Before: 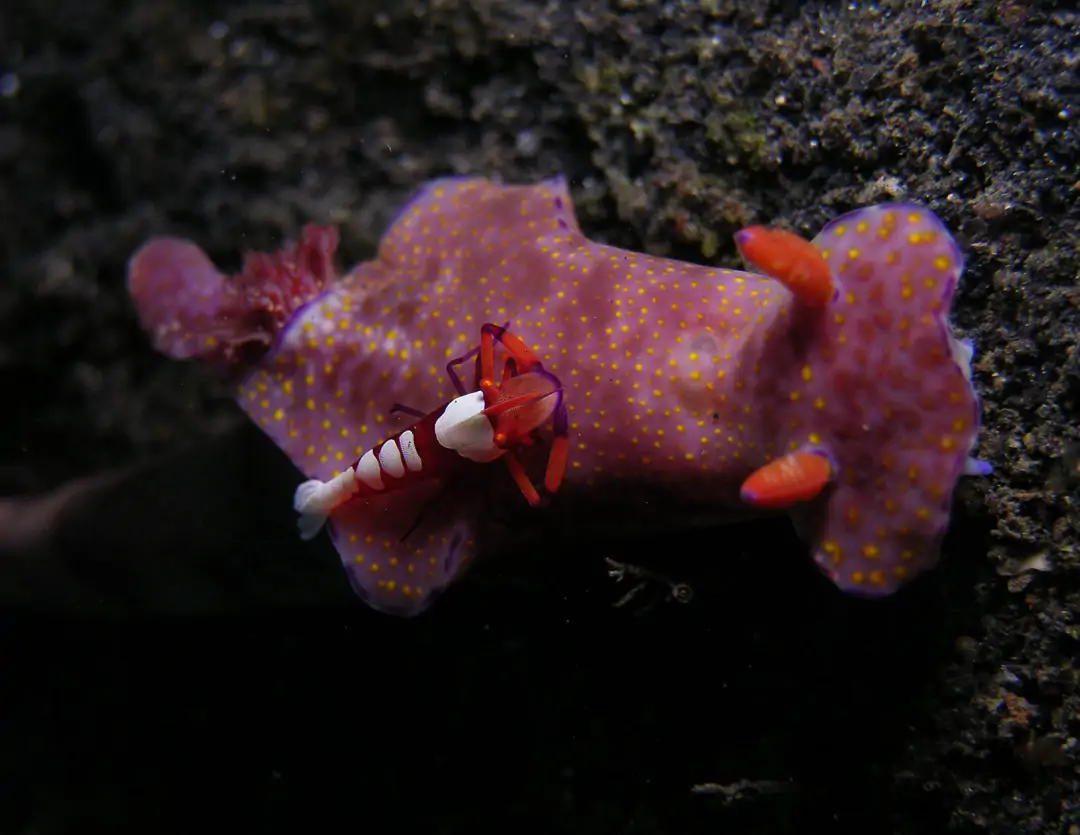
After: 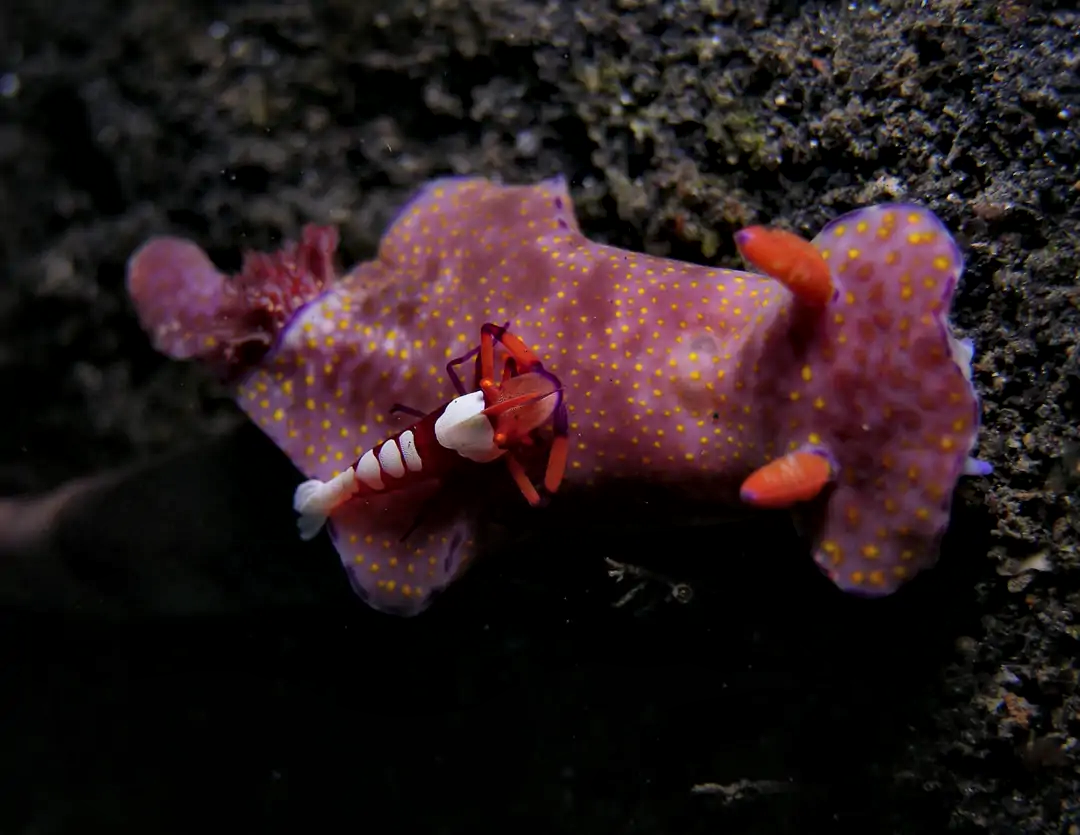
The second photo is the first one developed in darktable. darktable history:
local contrast: mode bilateral grid, contrast 21, coarseness 50, detail 147%, midtone range 0.2
